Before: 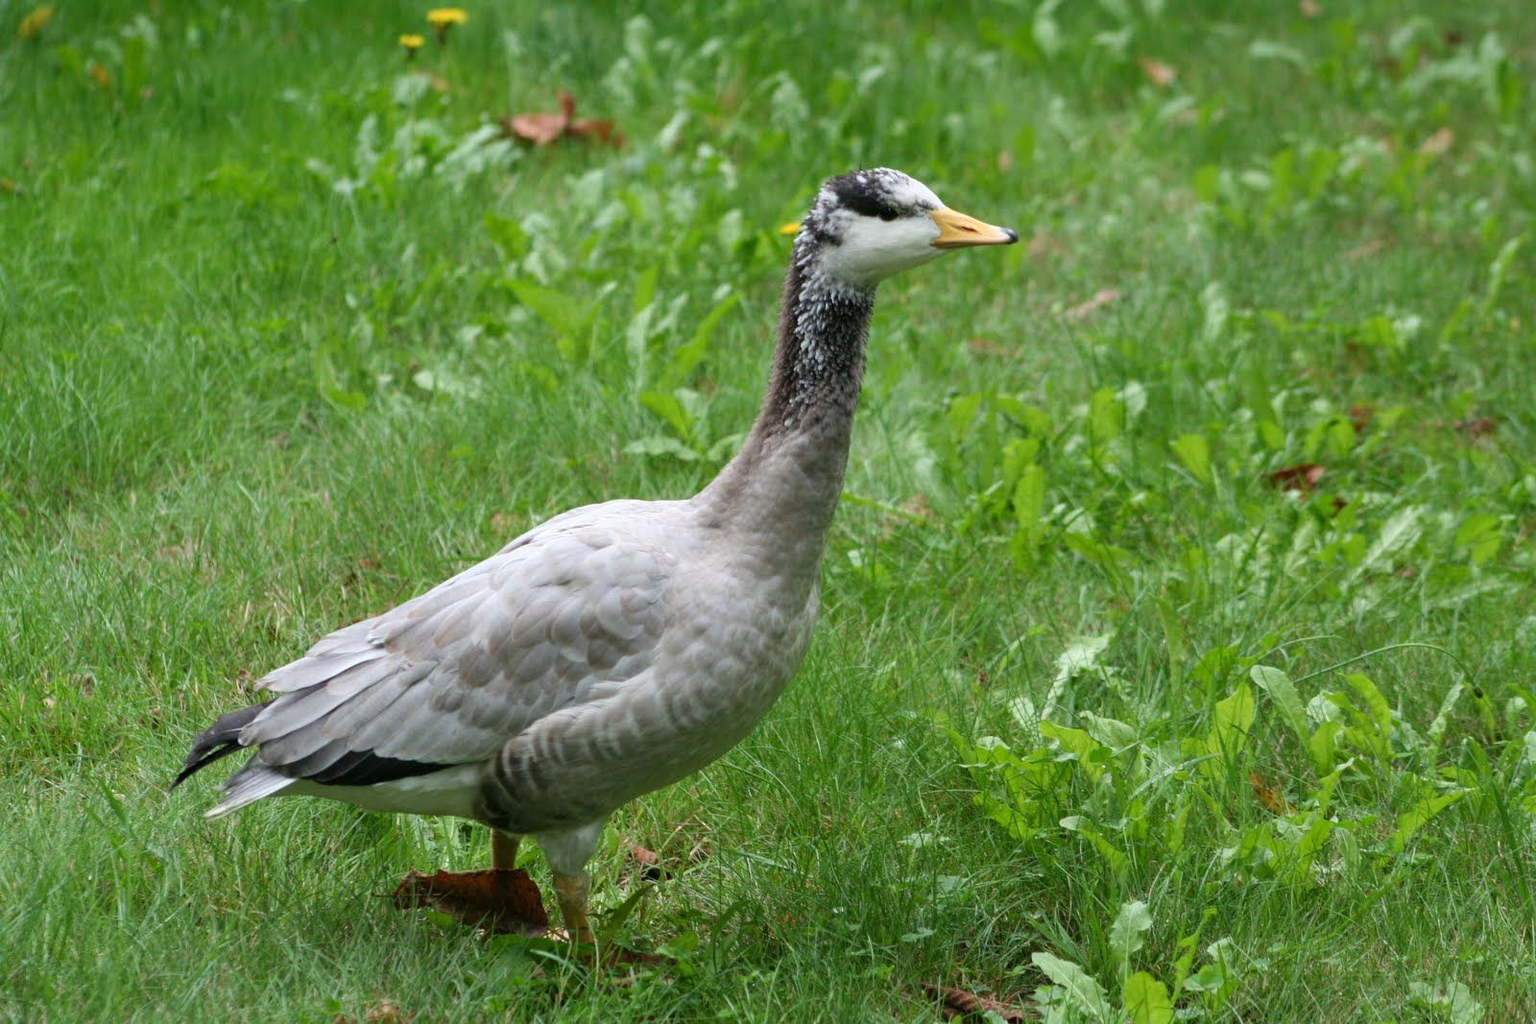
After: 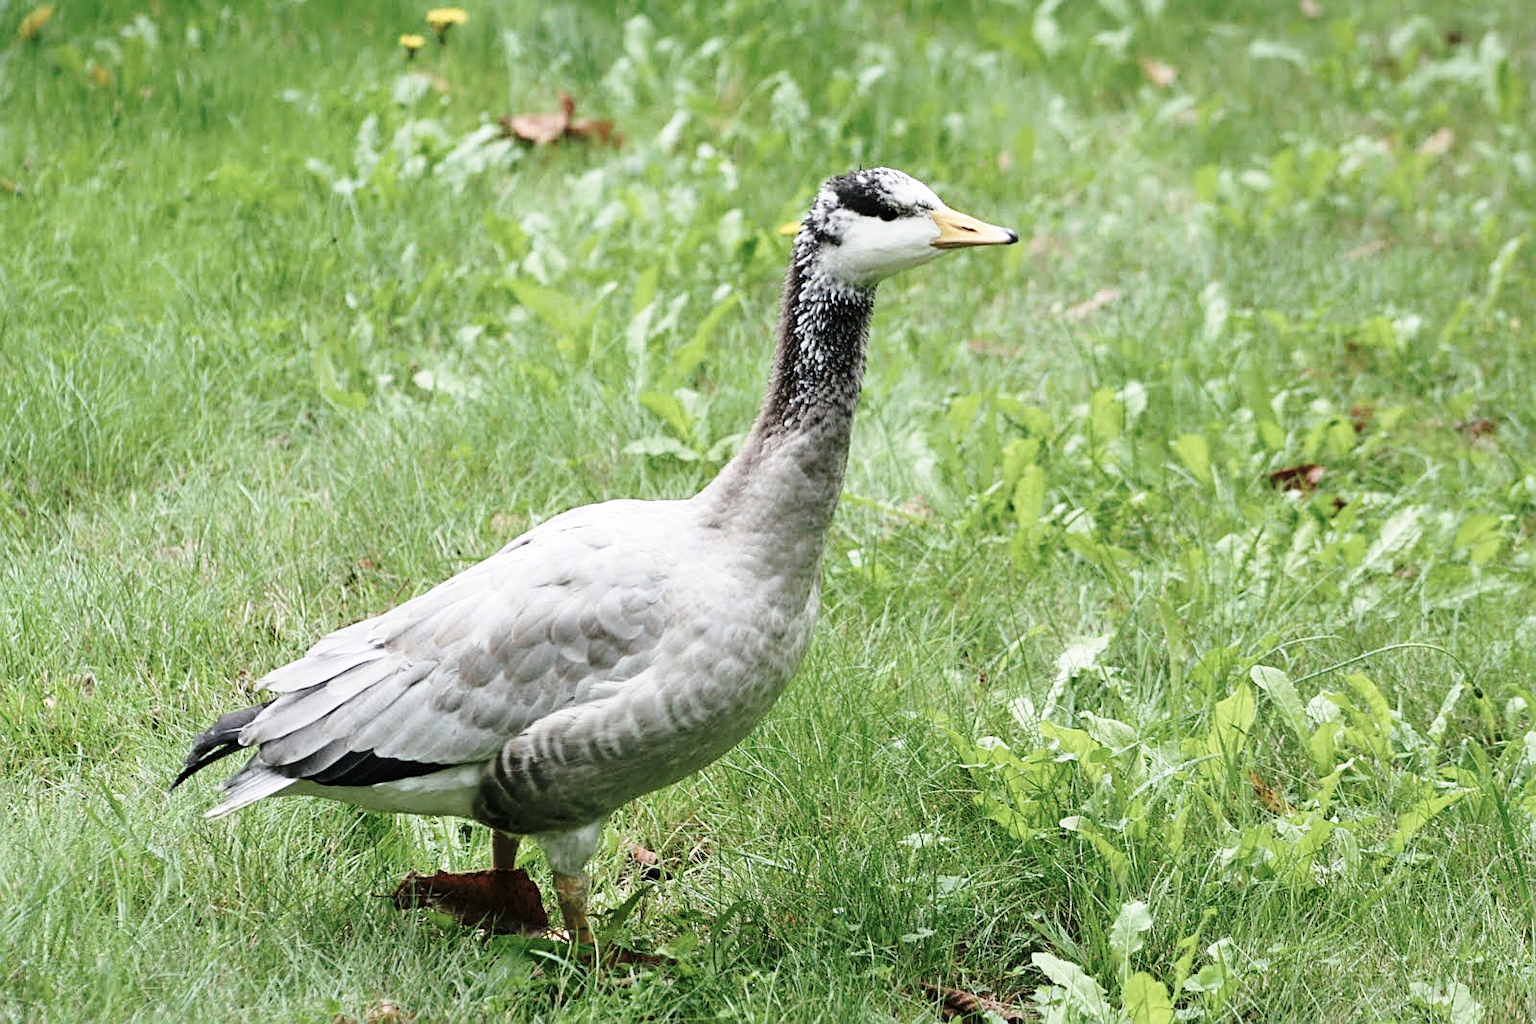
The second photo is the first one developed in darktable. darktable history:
base curve: curves: ch0 [(0, 0) (0.028, 0.03) (0.121, 0.232) (0.46, 0.748) (0.859, 0.968) (1, 1)], preserve colors none
sharpen: on, module defaults
contrast brightness saturation: contrast 0.1, saturation -0.36
